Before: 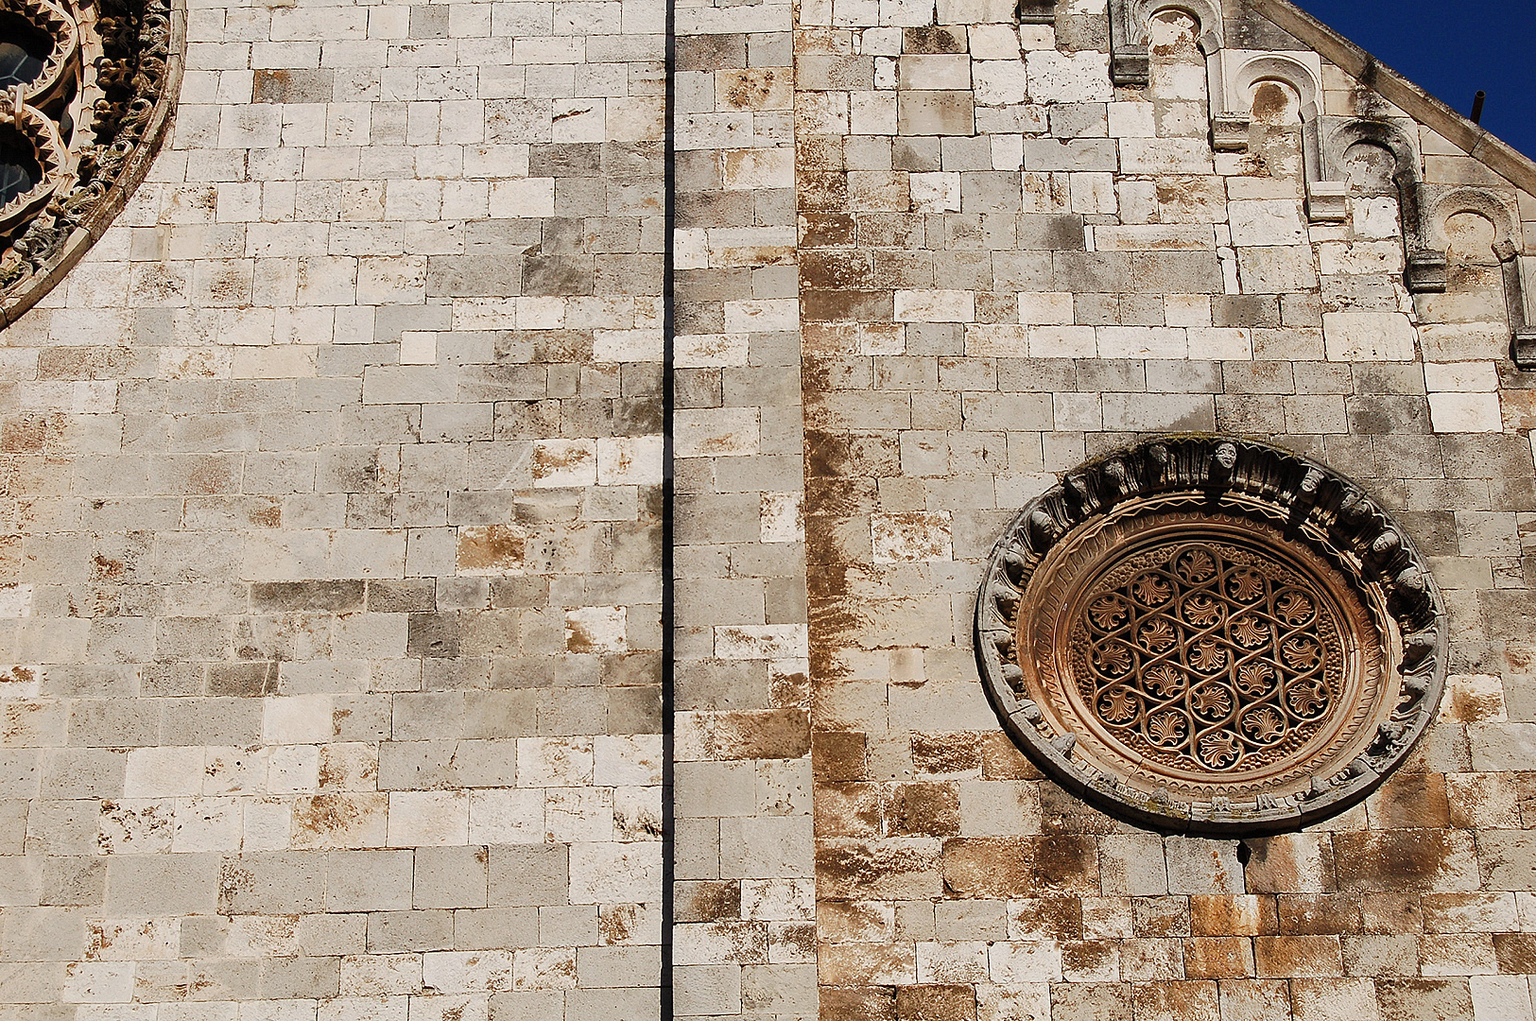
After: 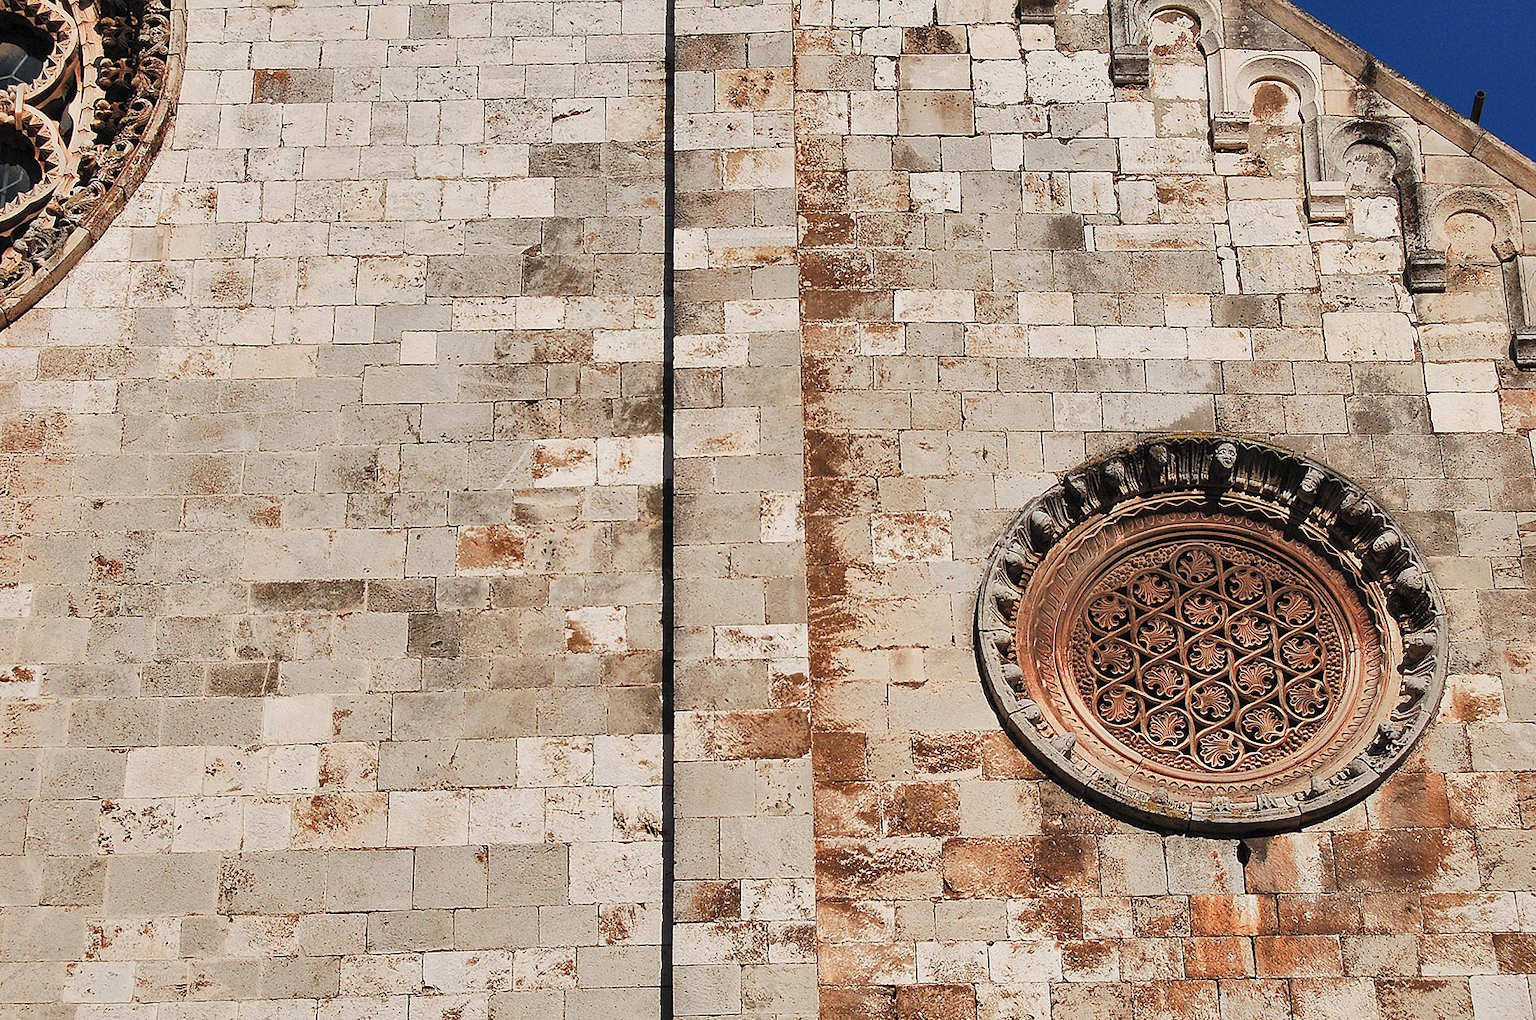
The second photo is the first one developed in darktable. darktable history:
contrast brightness saturation: brightness 0.151
color zones: curves: ch1 [(0.263, 0.53) (0.376, 0.287) (0.487, 0.512) (0.748, 0.547) (1, 0.513)]; ch2 [(0.262, 0.45) (0.751, 0.477)]
shadows and highlights: soften with gaussian
